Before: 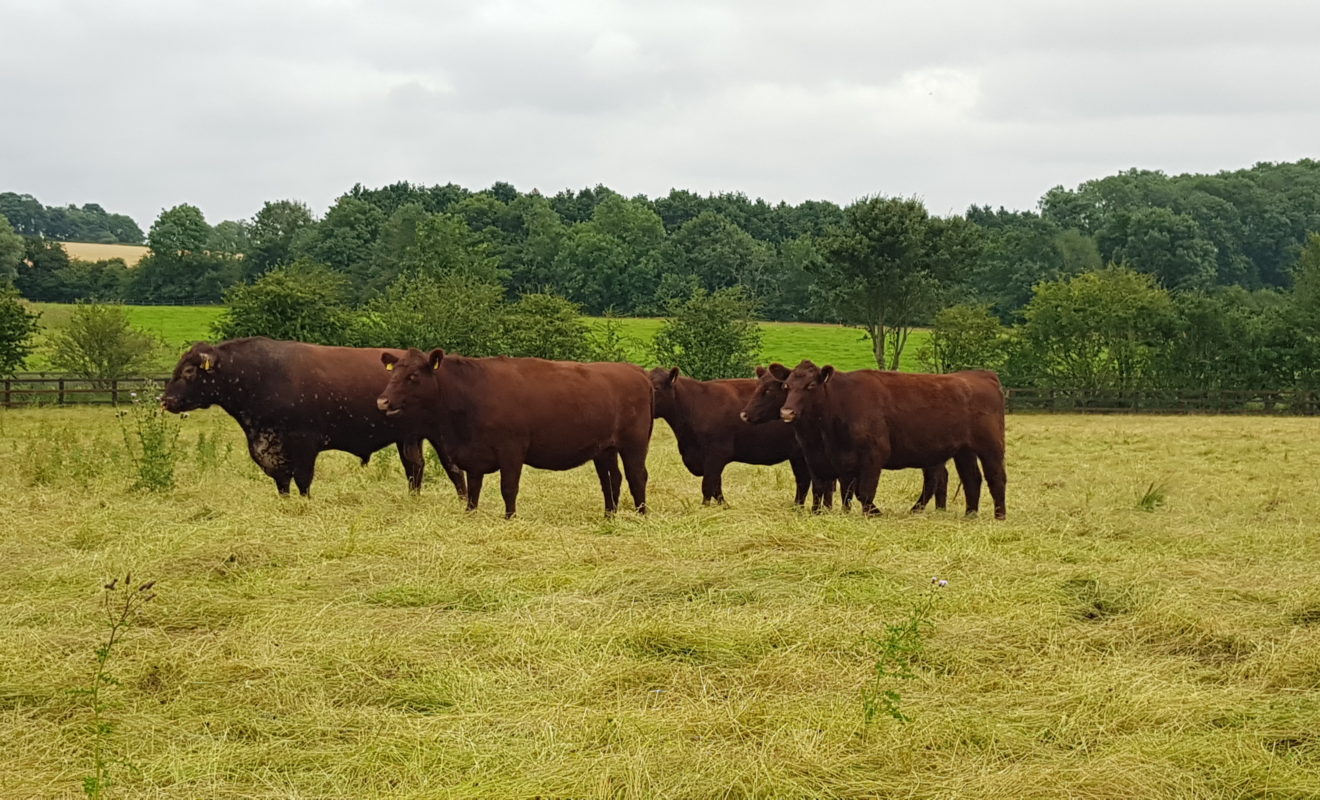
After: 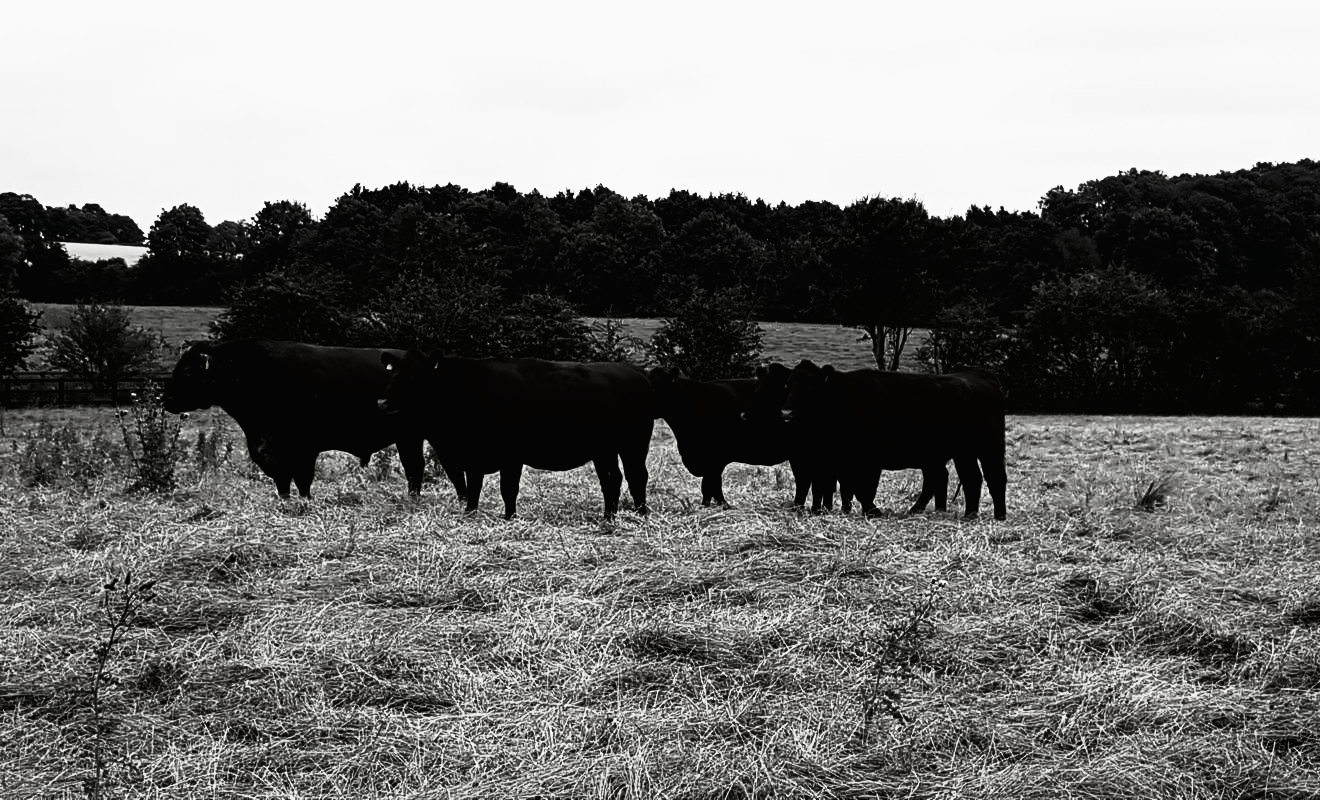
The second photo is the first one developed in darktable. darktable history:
contrast brightness saturation: contrast -0.036, brightness -0.579, saturation -0.985
tone curve: curves: ch0 [(0.016, 0.011) (0.084, 0.026) (0.469, 0.508) (0.721, 0.862) (1, 1)], color space Lab, independent channels, preserve colors none
filmic rgb: black relative exposure -7.98 EV, white relative exposure 2.18 EV, hardness 7.03, preserve chrominance no, color science v4 (2020), contrast in shadows soft
